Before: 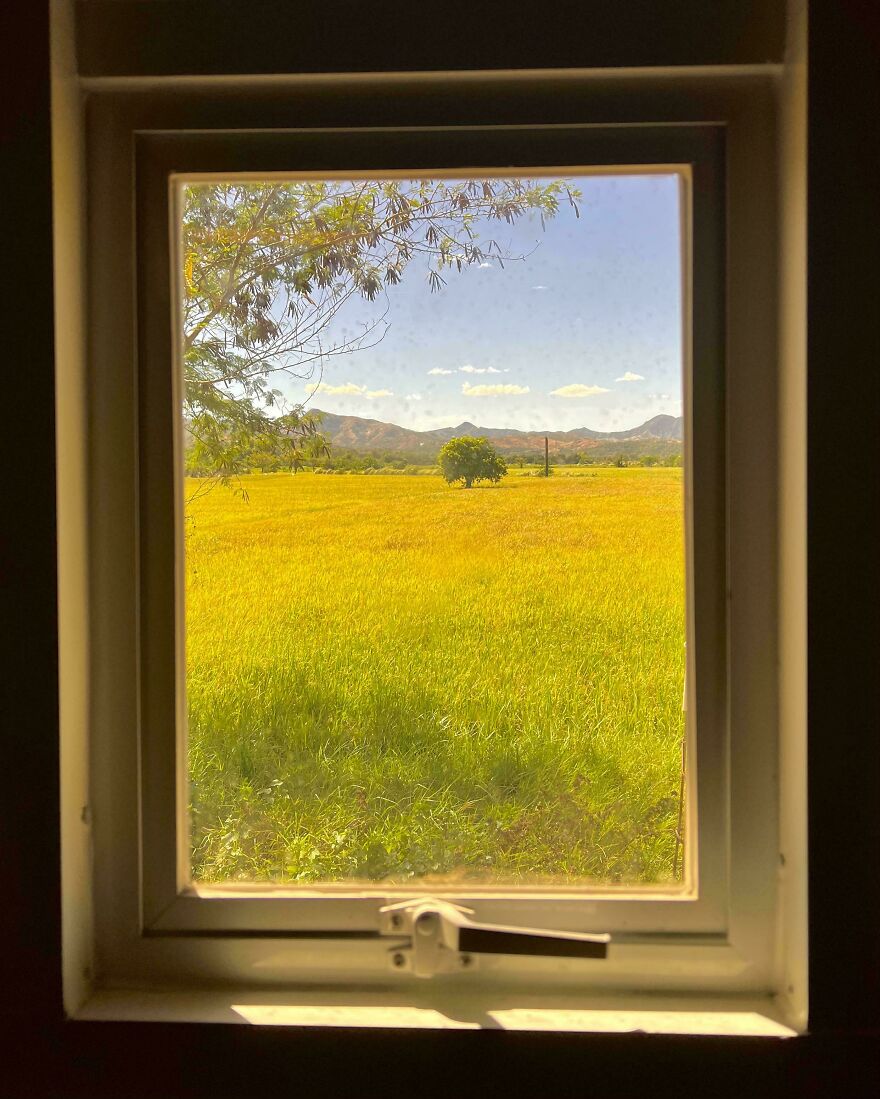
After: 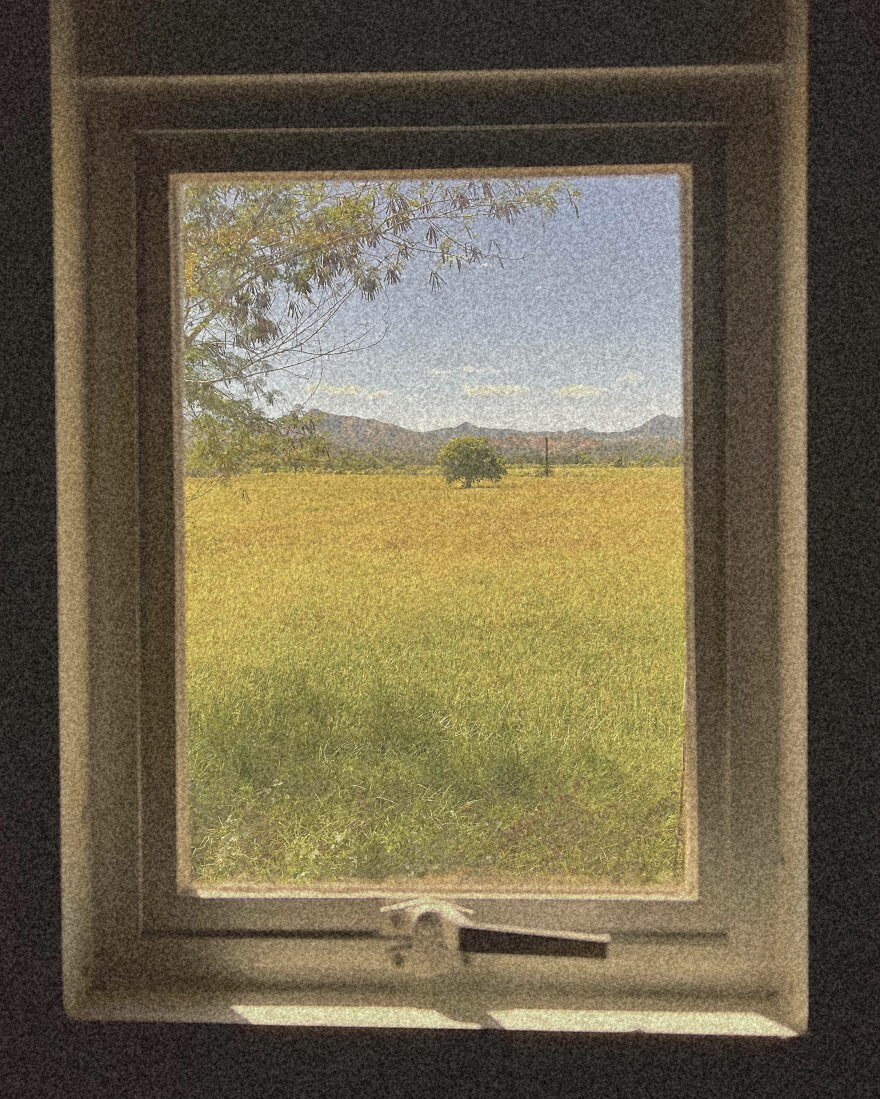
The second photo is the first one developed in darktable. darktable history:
grain: coarseness 46.9 ISO, strength 50.21%, mid-tones bias 0%
rotate and perspective: automatic cropping off
contrast brightness saturation: contrast -0.26, saturation -0.43
